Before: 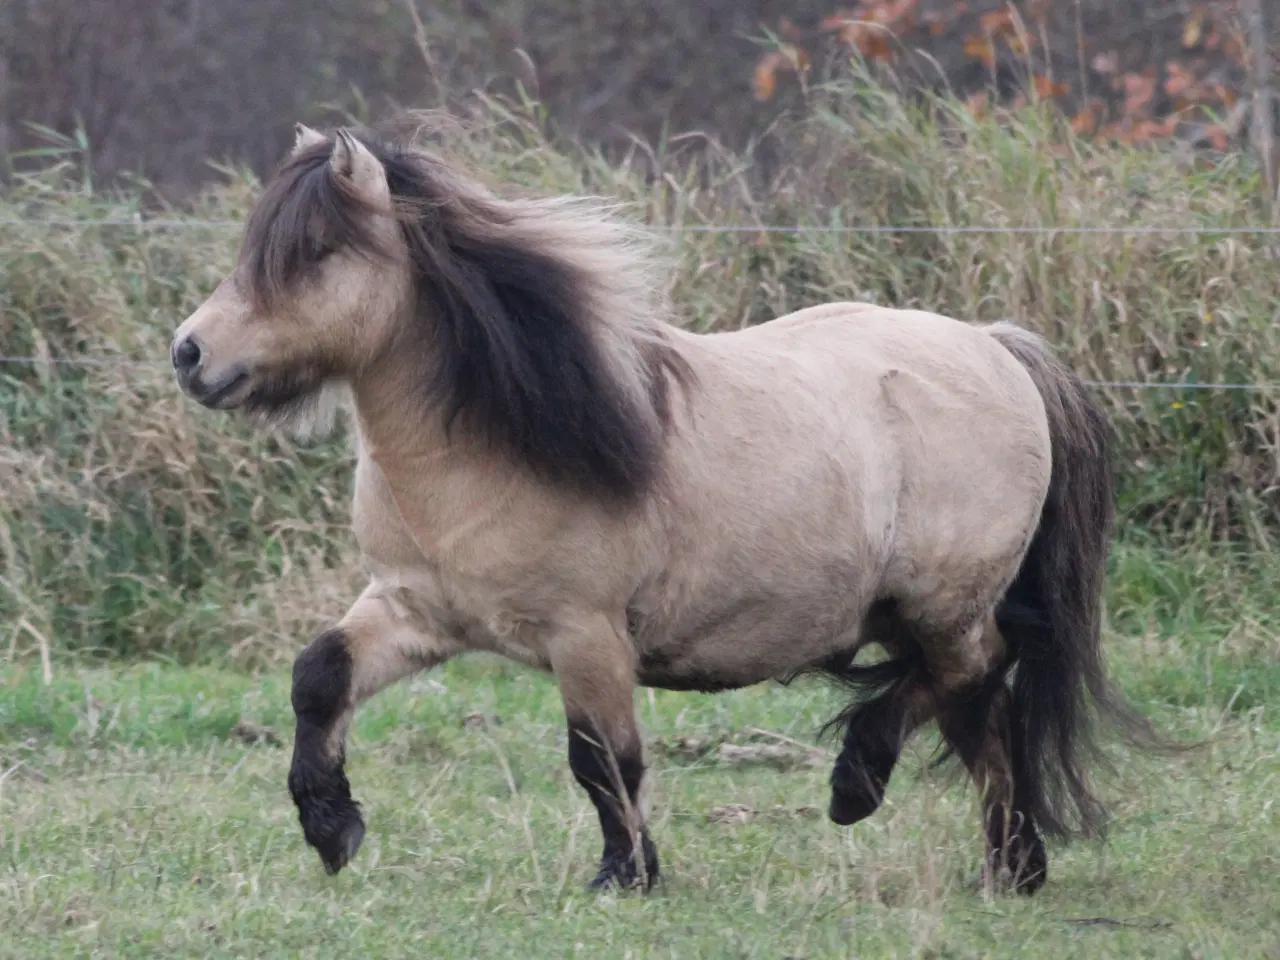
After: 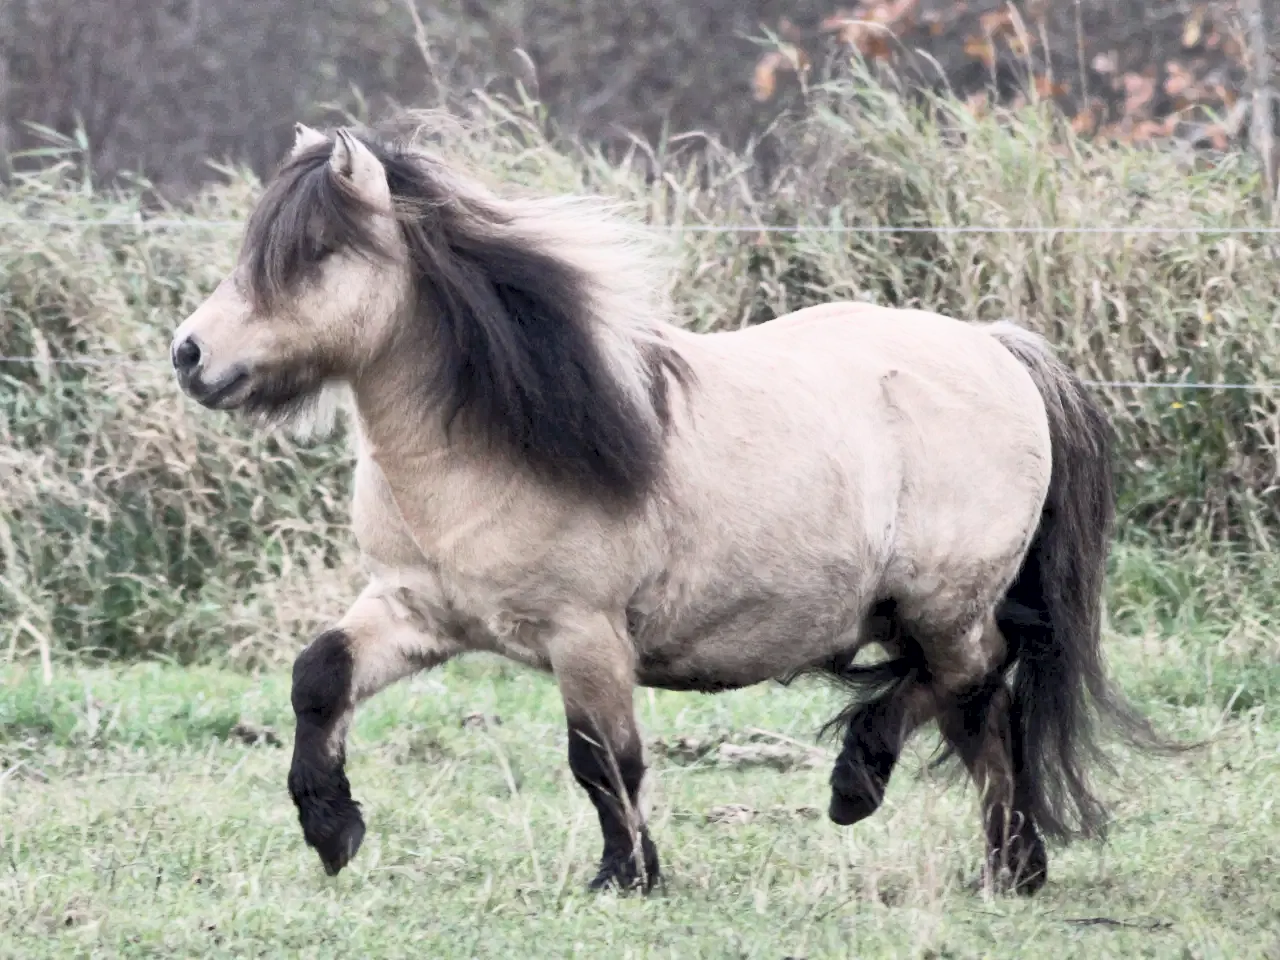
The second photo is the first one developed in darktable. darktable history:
contrast brightness saturation: contrast 0.43, brightness 0.56, saturation -0.19
shadows and highlights: low approximation 0.01, soften with gaussian
exposure: black level correction 0.009, exposure -0.159 EV, compensate highlight preservation false
